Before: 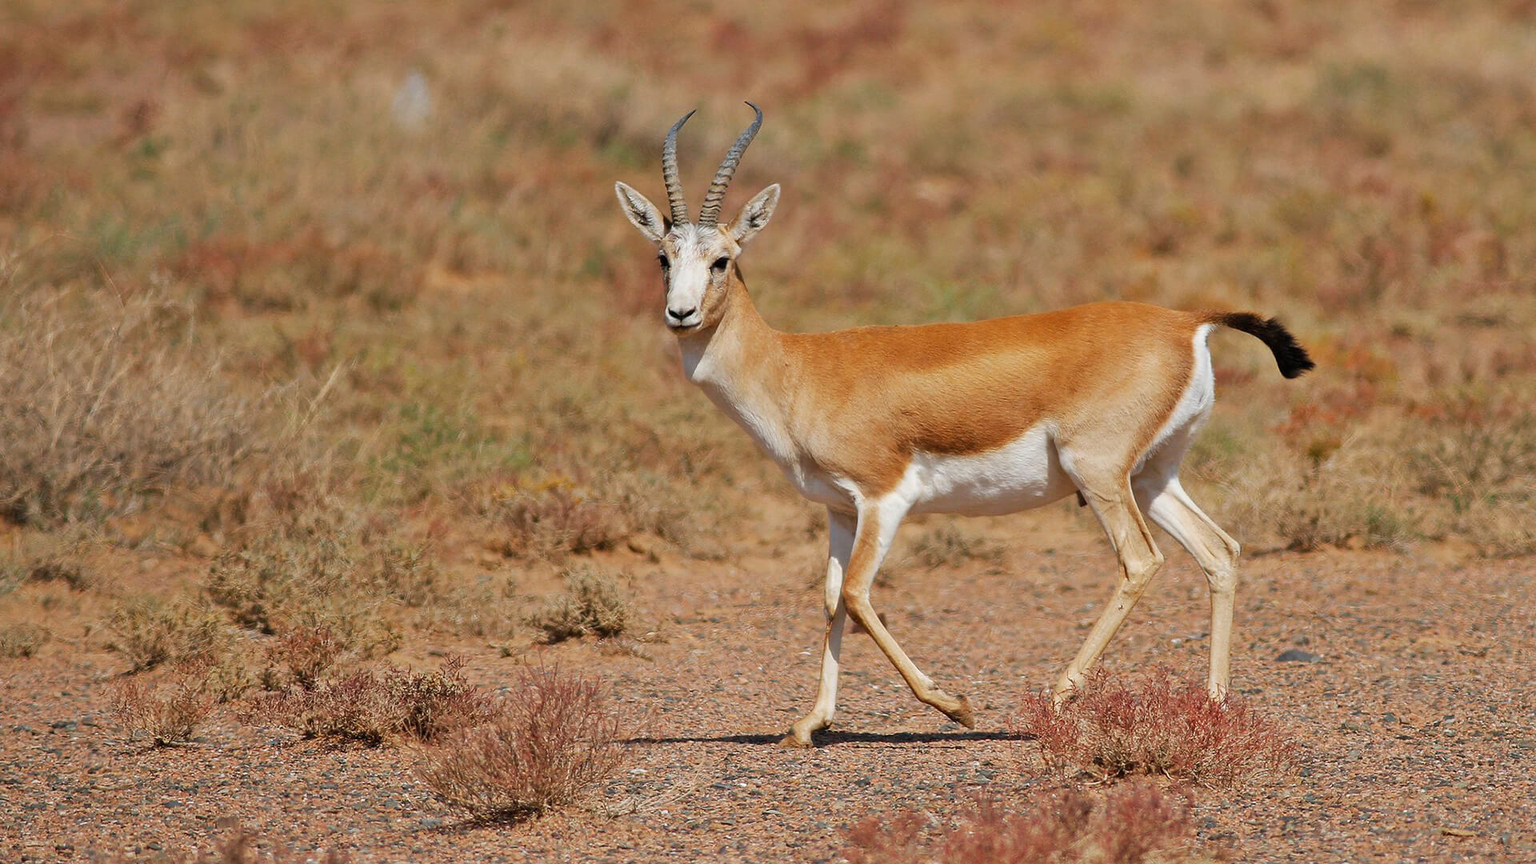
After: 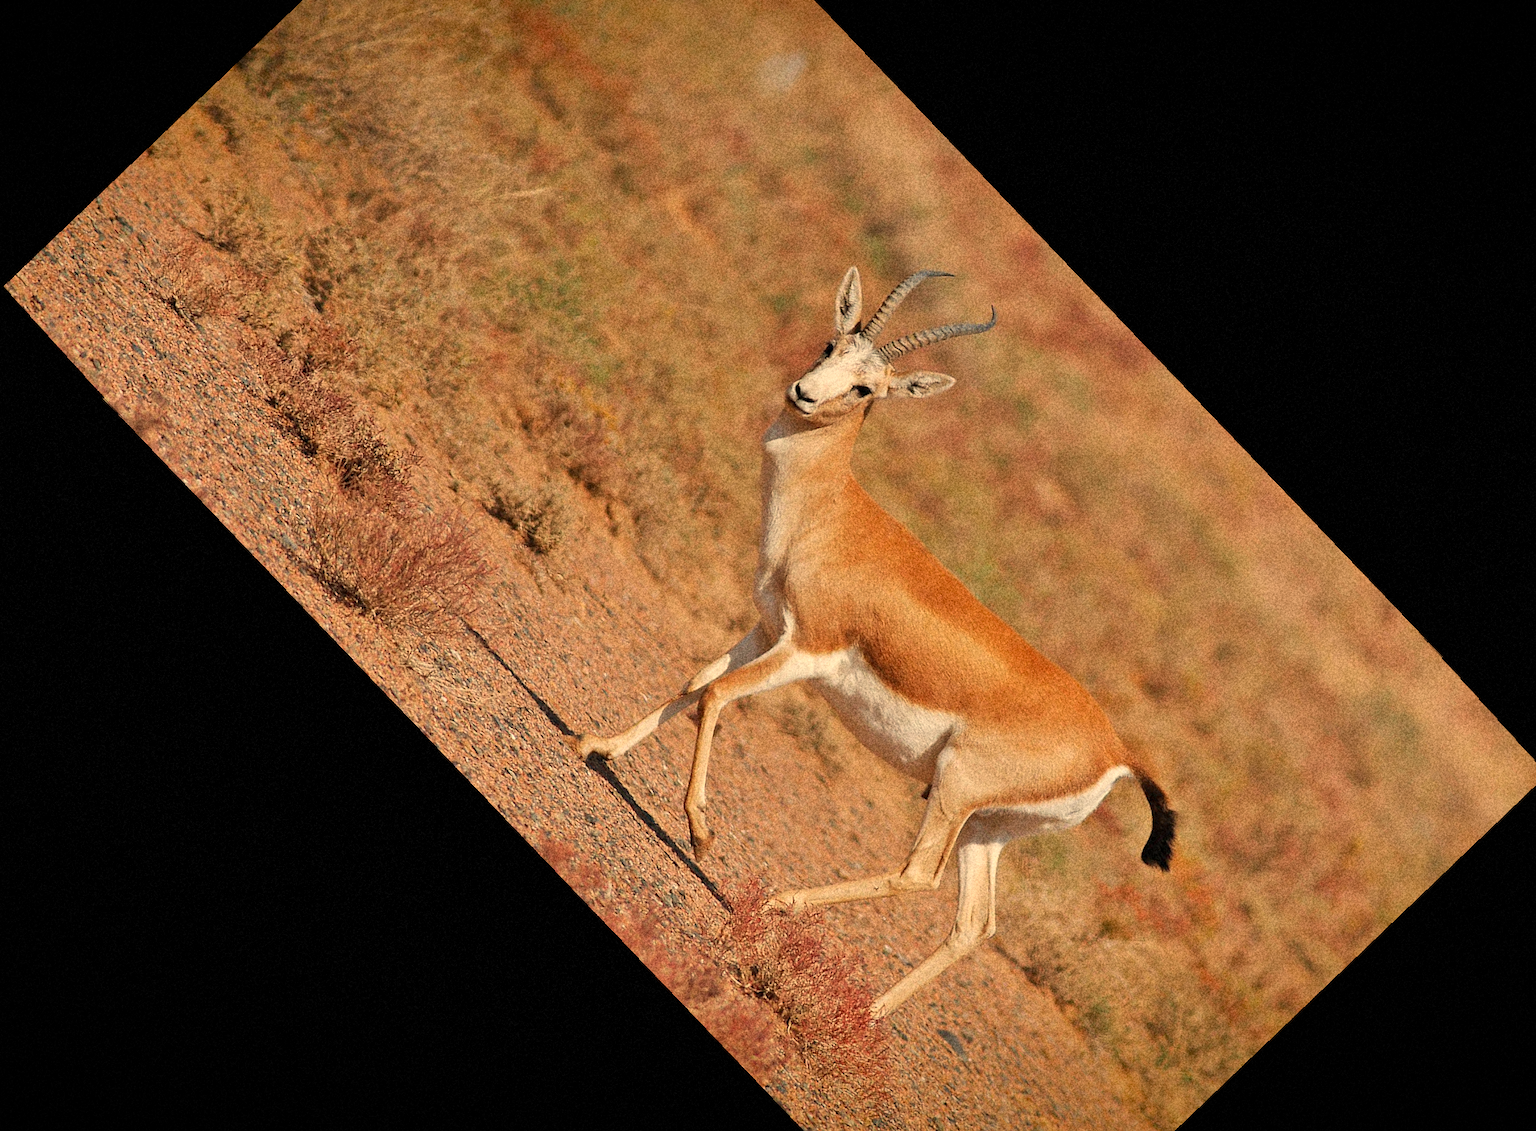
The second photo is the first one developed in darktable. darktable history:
rotate and perspective: rotation 1.57°, crop left 0.018, crop right 0.982, crop top 0.039, crop bottom 0.961
vignetting: fall-off start 98.29%, fall-off radius 100%, brightness -1, saturation 0.5, width/height ratio 1.428
white balance: red 1.138, green 0.996, blue 0.812
shadows and highlights: radius 337.17, shadows 29.01, soften with gaussian
crop and rotate: angle -46.26°, top 16.234%, right 0.912%, bottom 11.704%
grain: coarseness 14.49 ISO, strength 48.04%, mid-tones bias 35%
